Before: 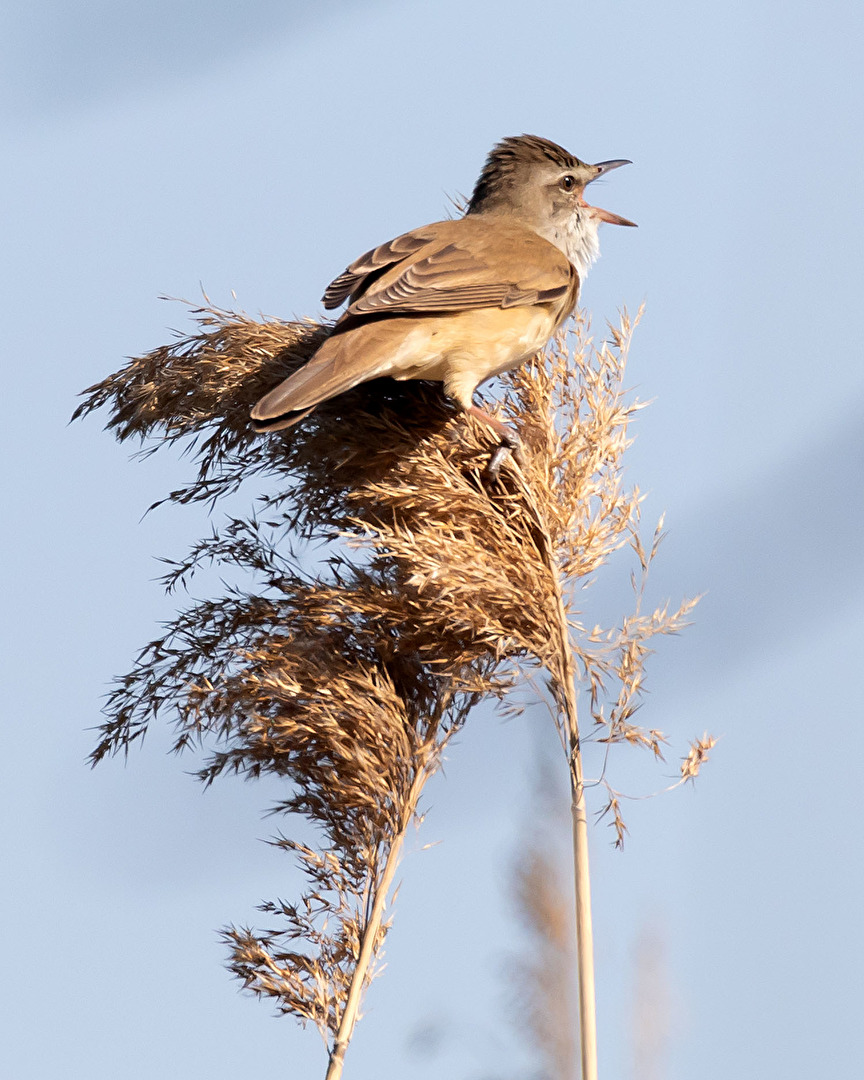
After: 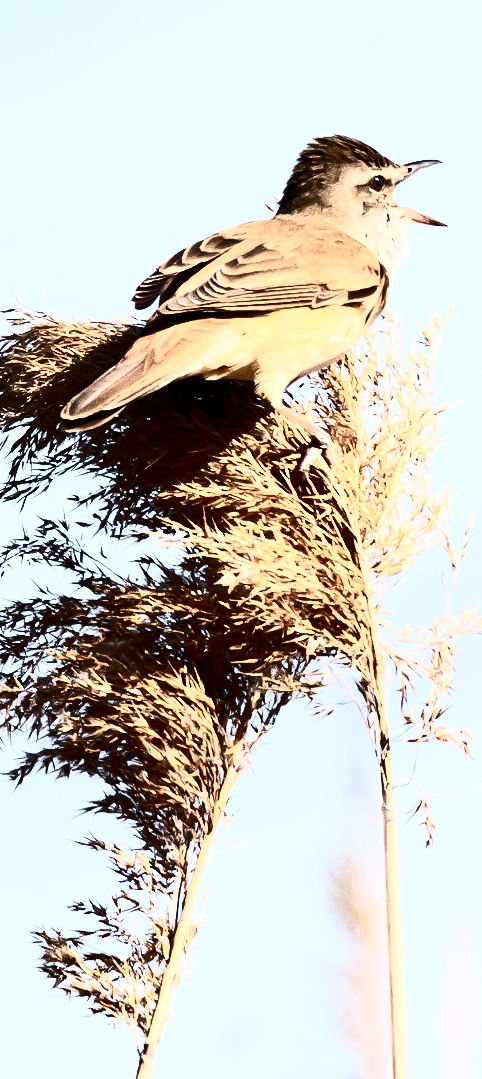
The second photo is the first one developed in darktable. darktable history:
crop: left 22.069%, right 22.122%, bottom 0.002%
contrast brightness saturation: contrast 0.931, brightness 0.198
